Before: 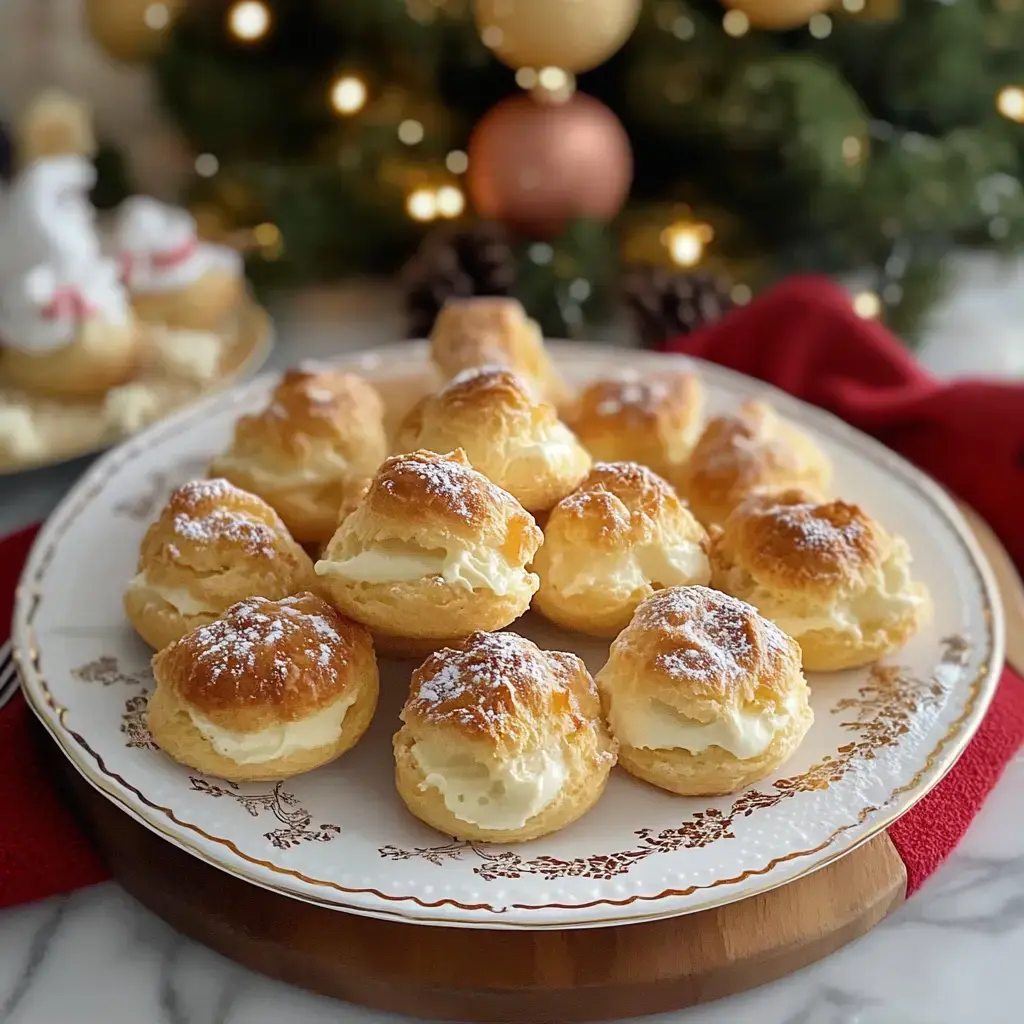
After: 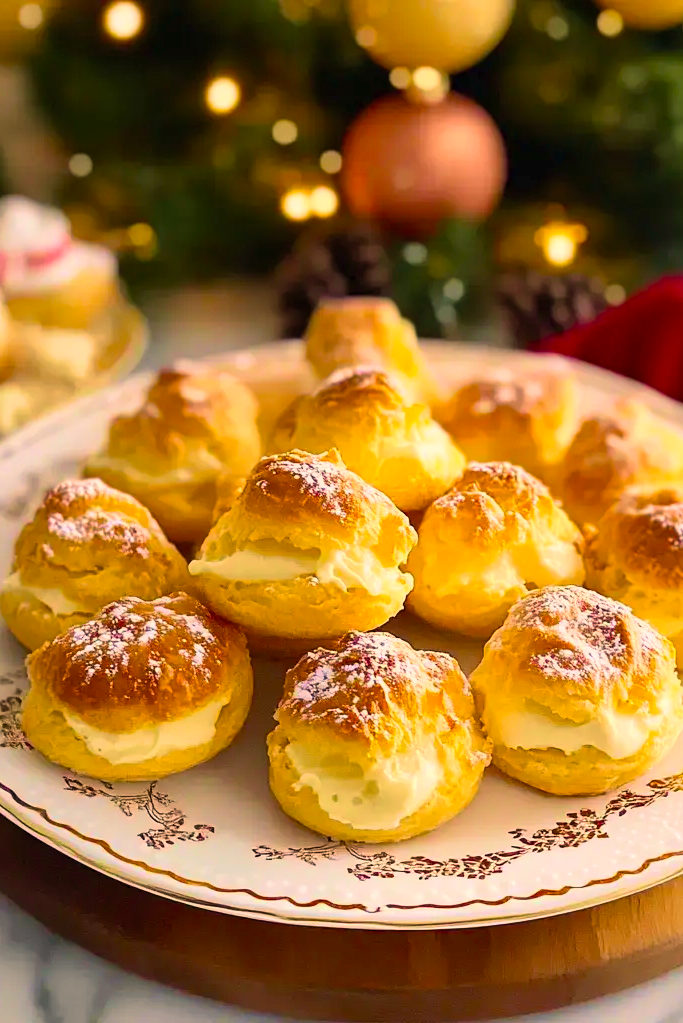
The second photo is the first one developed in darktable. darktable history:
contrast brightness saturation: contrast 0.203, brightness 0.157, saturation 0.218
crop and rotate: left 12.379%, right 20.842%
velvia: strength 56.57%
color balance rgb: highlights gain › chroma 3.657%, highlights gain › hue 58.95°, perceptual saturation grading › global saturation 43.146%
